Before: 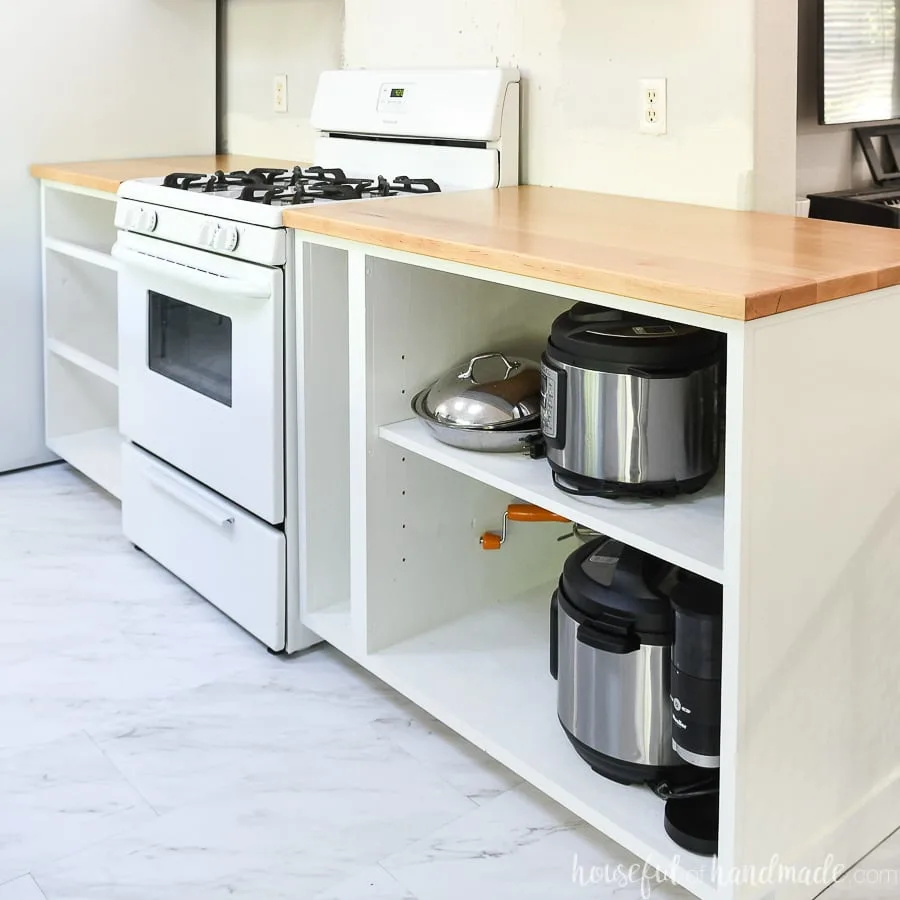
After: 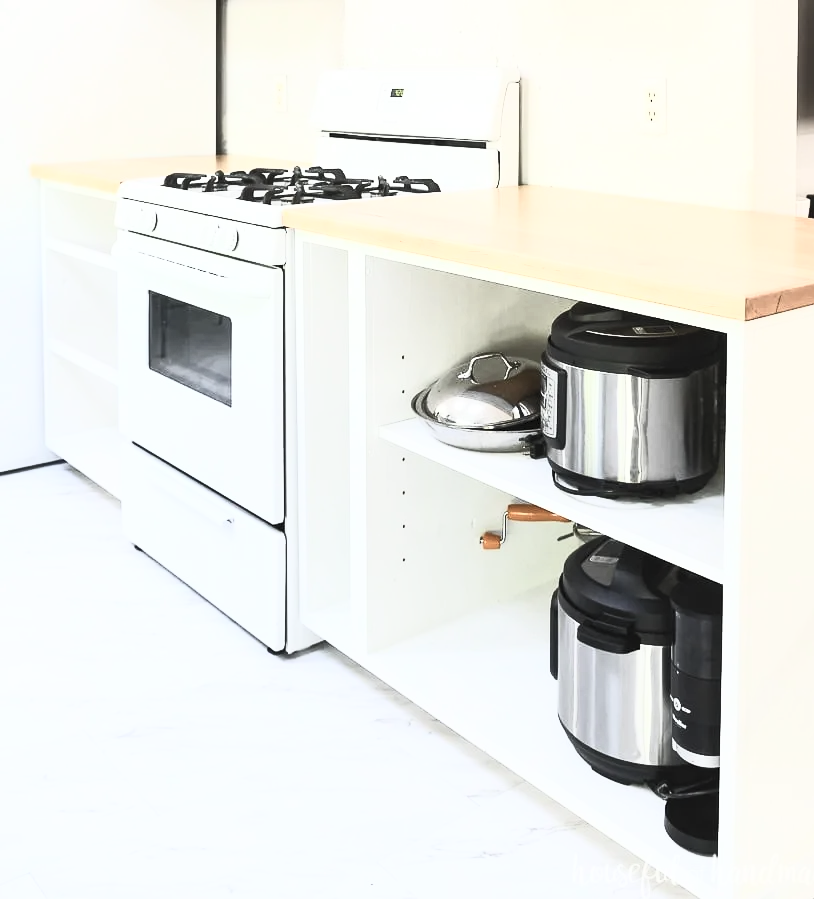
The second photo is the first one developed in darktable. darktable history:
crop: right 9.509%, bottom 0.031%
contrast brightness saturation: contrast 0.57, brightness 0.57, saturation -0.34
